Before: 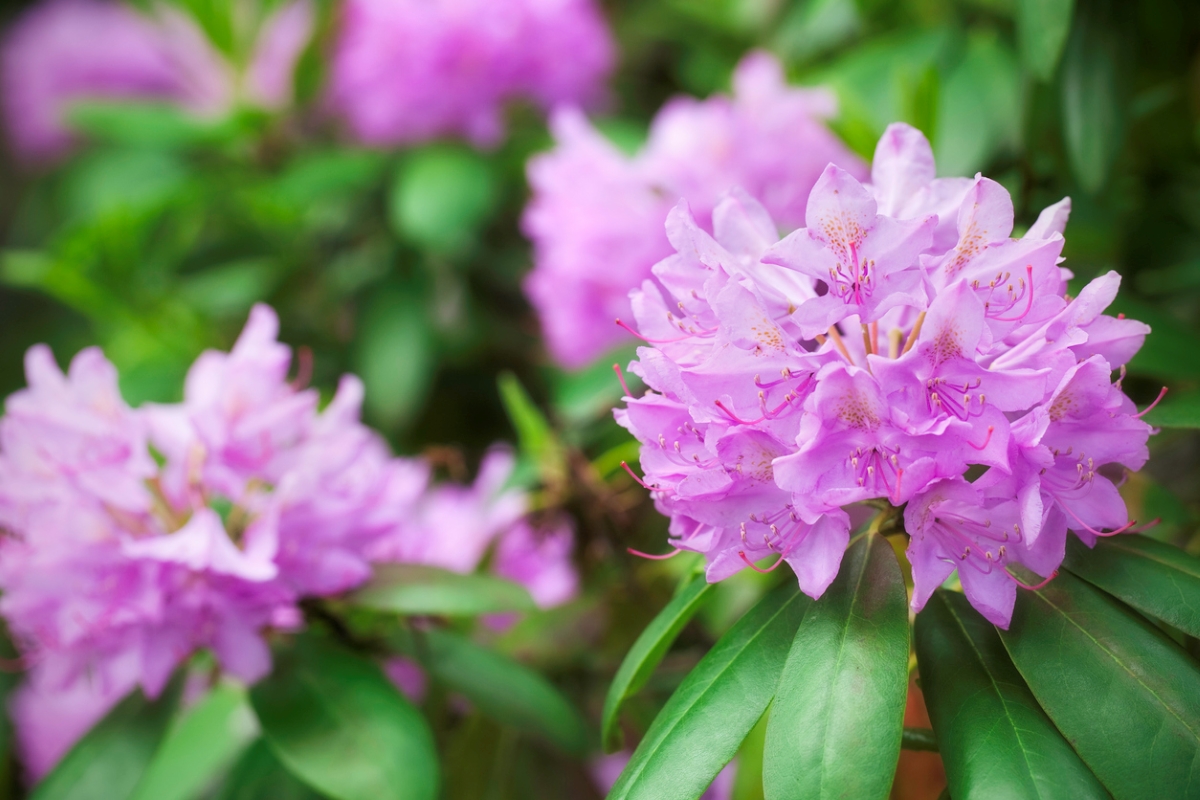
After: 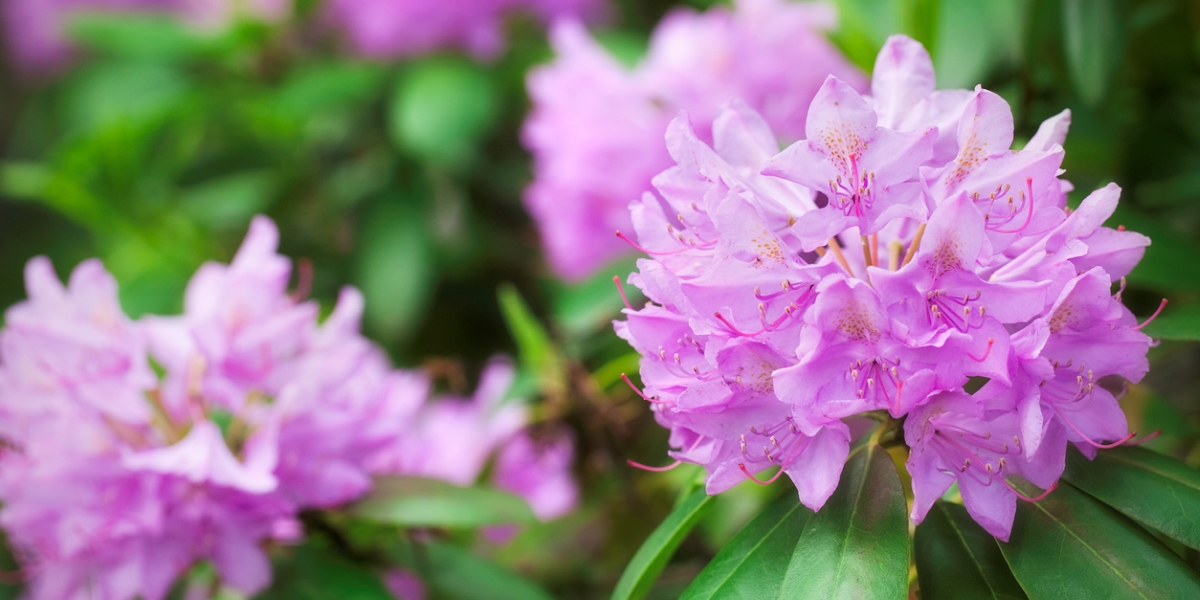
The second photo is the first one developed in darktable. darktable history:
crop: top 11.088%, bottom 13.826%
